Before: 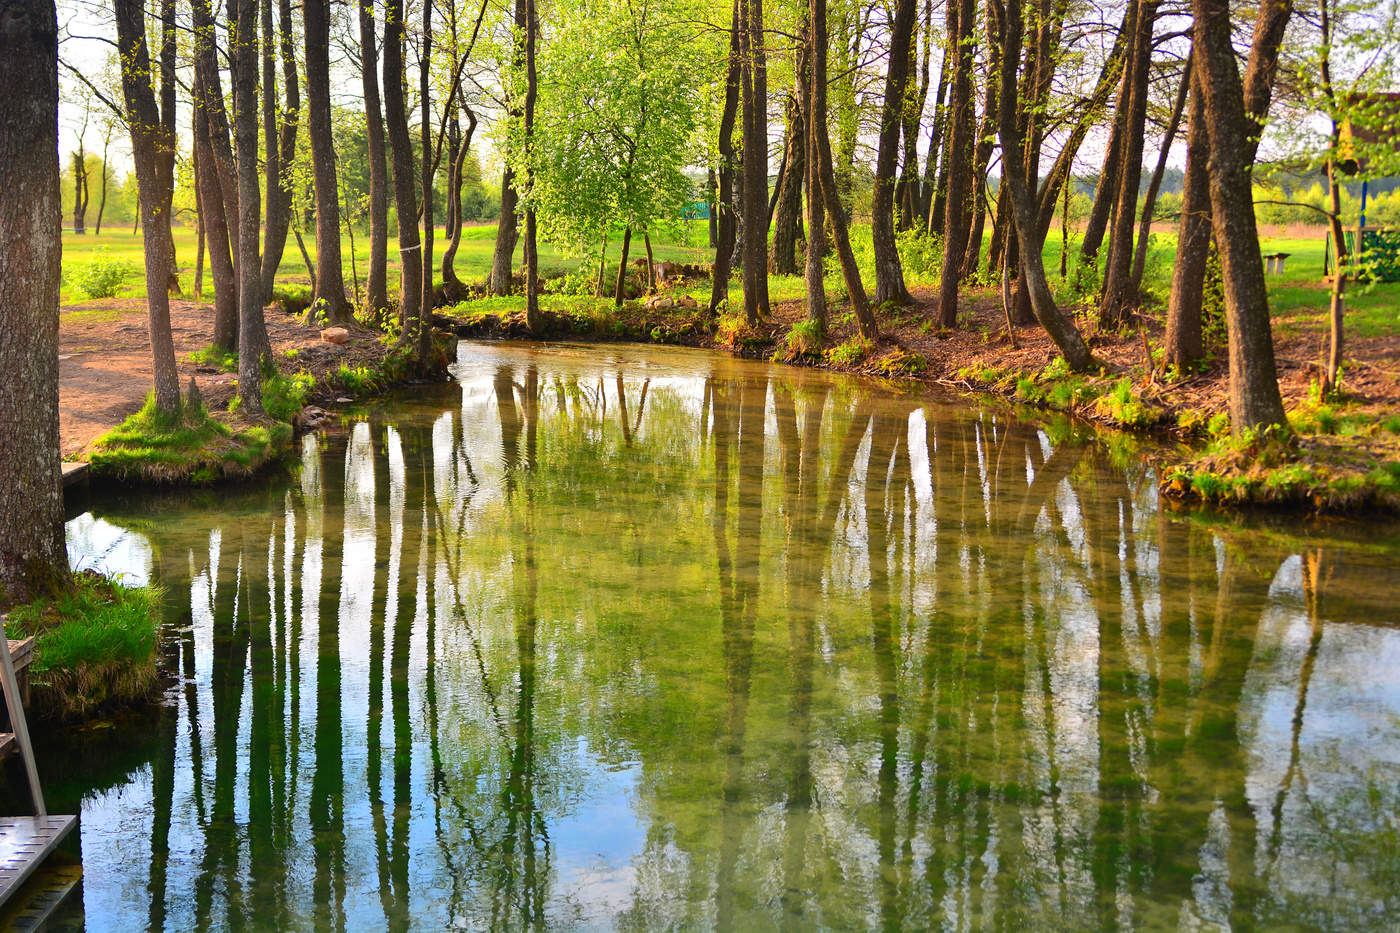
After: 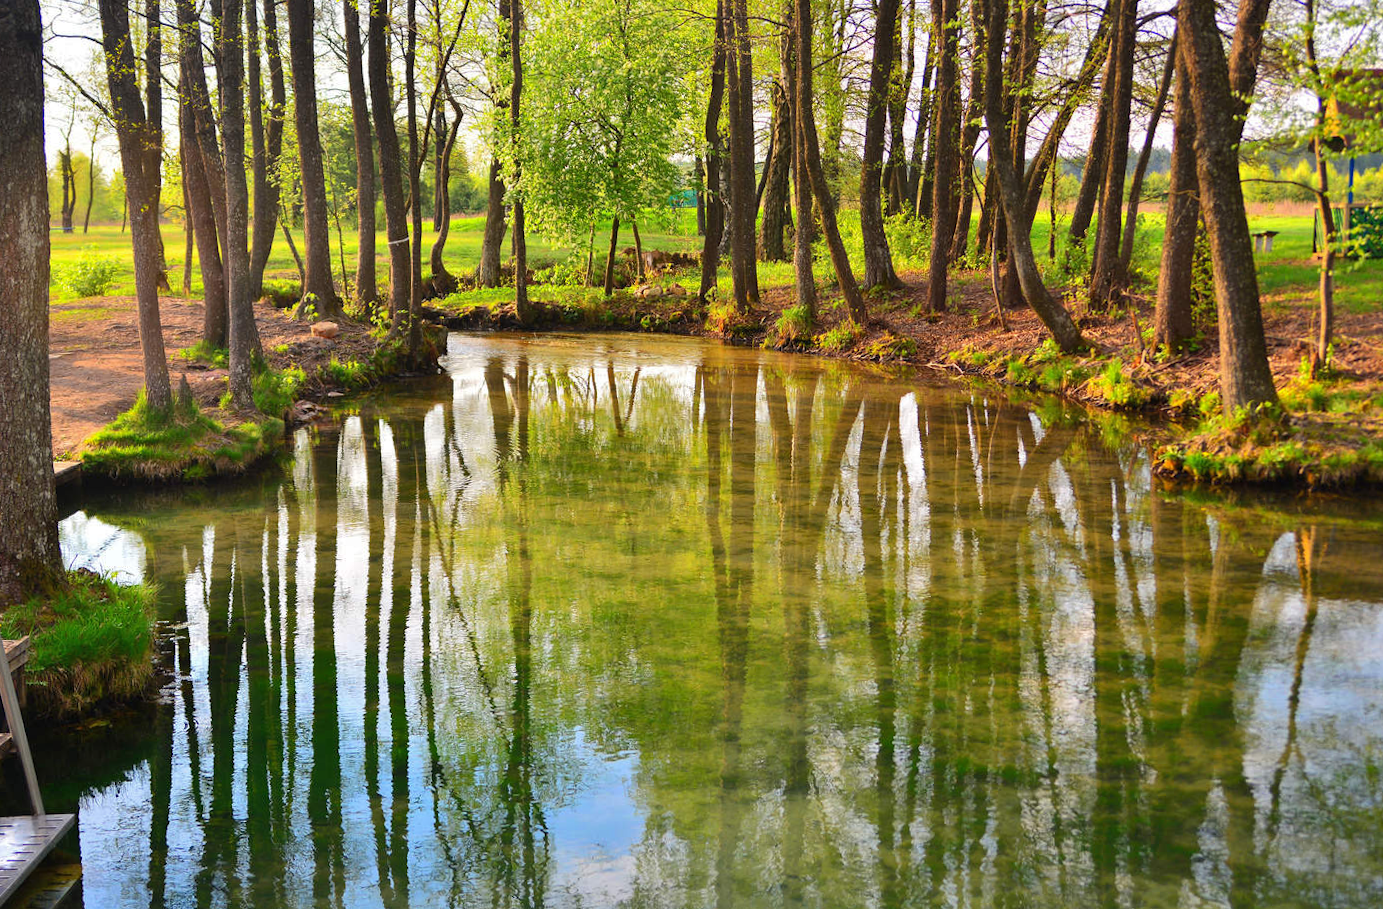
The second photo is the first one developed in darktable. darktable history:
shadows and highlights: shadows 25, highlights -25
rotate and perspective: rotation -1°, crop left 0.011, crop right 0.989, crop top 0.025, crop bottom 0.975
